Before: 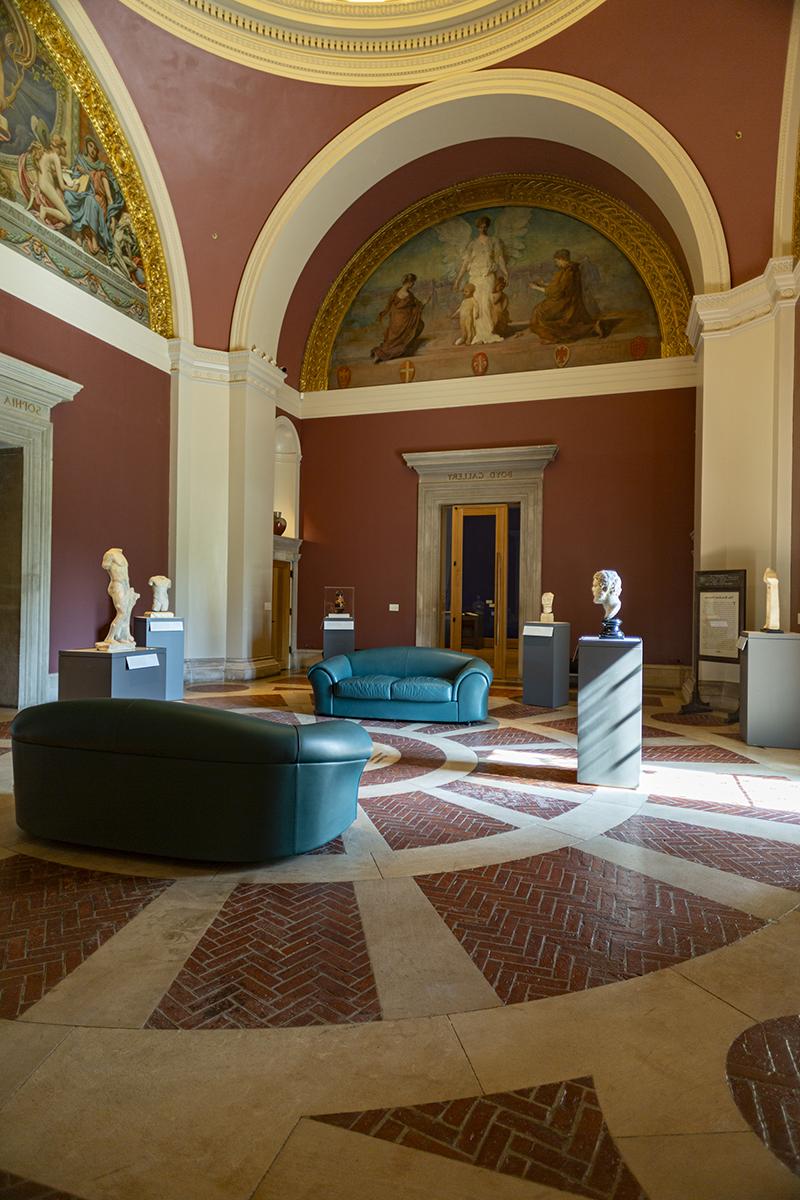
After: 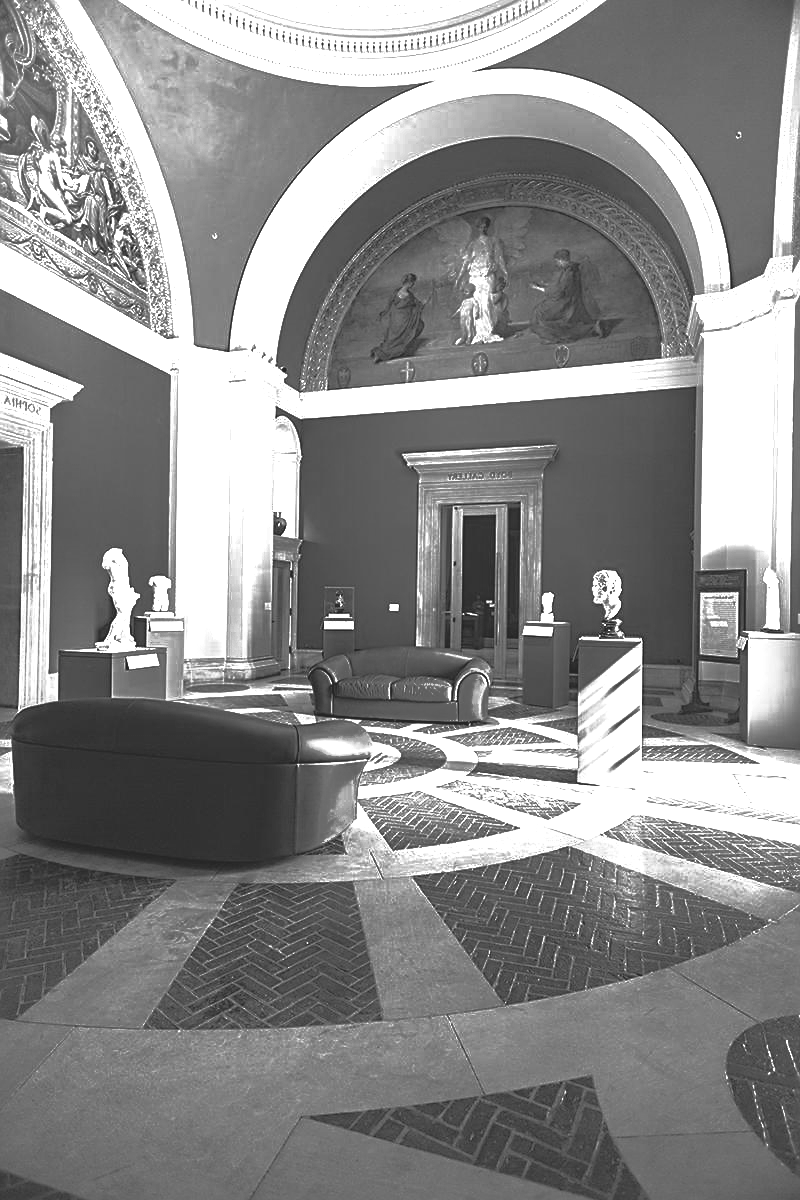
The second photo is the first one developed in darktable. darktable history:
exposure: black level correction 0, exposure 1.295 EV, compensate highlight preservation false
sharpen: on, module defaults
color zones: curves: ch0 [(0, 0.554) (0.146, 0.662) (0.293, 0.86) (0.503, 0.774) (0.637, 0.106) (0.74, 0.072) (0.866, 0.488) (0.998, 0.569)]; ch1 [(0, 0) (0.143, 0) (0.286, 0) (0.429, 0) (0.571, 0) (0.714, 0) (0.857, 0)]
contrast brightness saturation: contrast -0.285
color calibration: illuminant same as pipeline (D50), adaptation XYZ, x 0.347, y 0.358, temperature 5010.84 K
color correction: highlights a* 39.29, highlights b* 39.53, saturation 0.689
base curve: curves: ch0 [(0, 0) (0.564, 0.291) (0.802, 0.731) (1, 1)], preserve colors none
